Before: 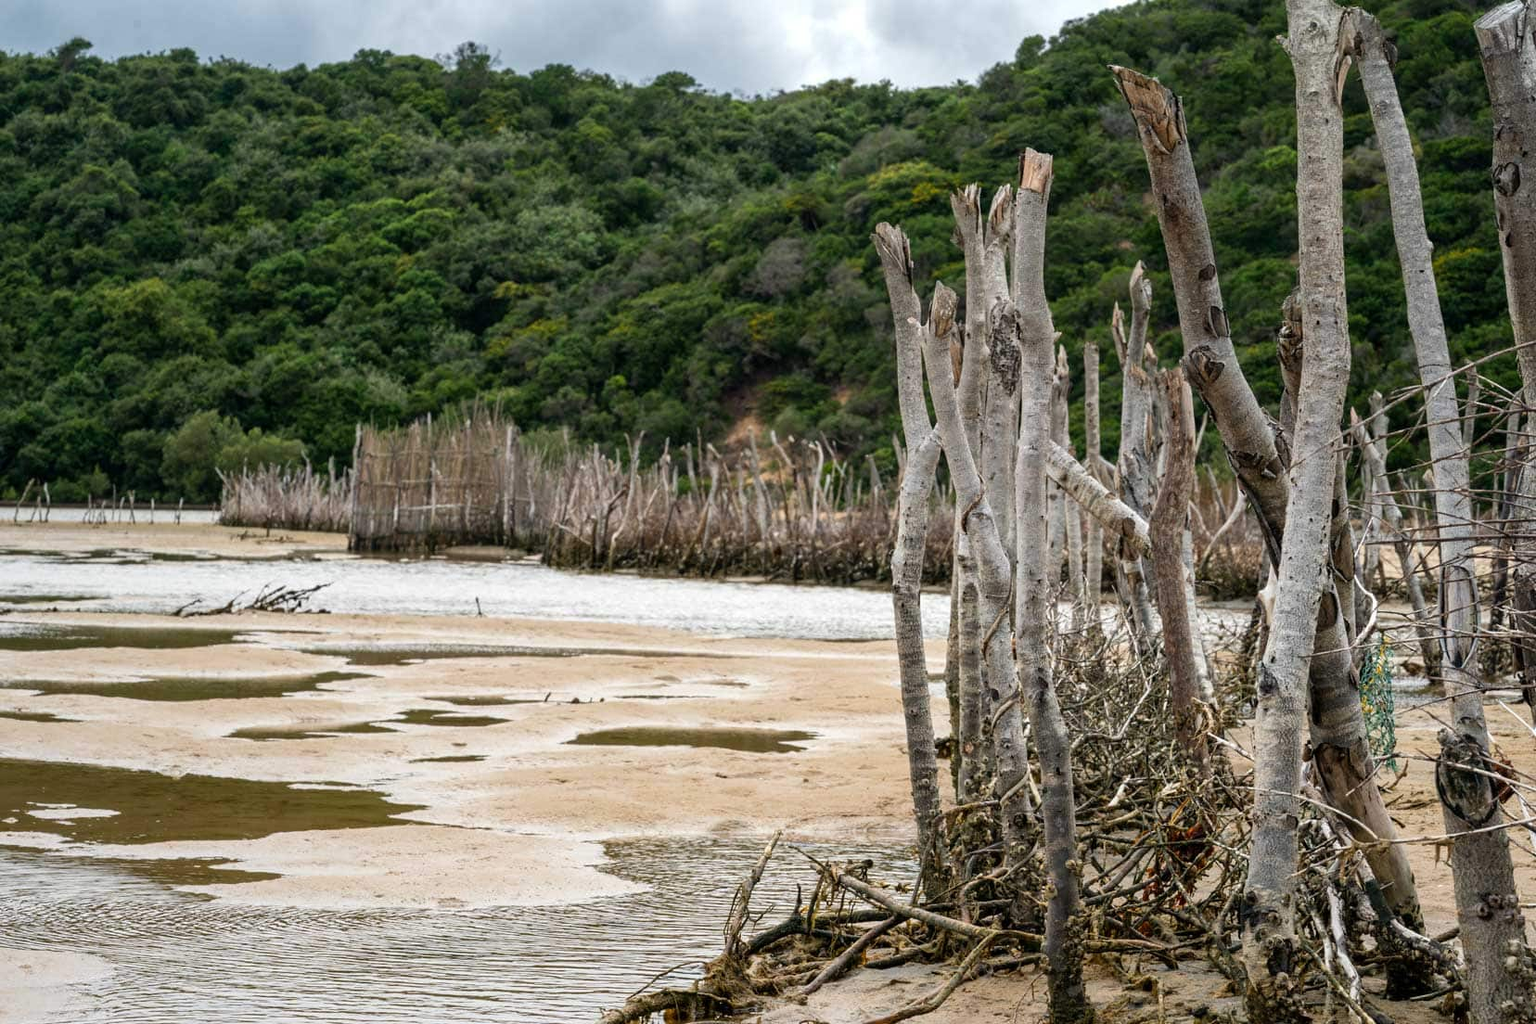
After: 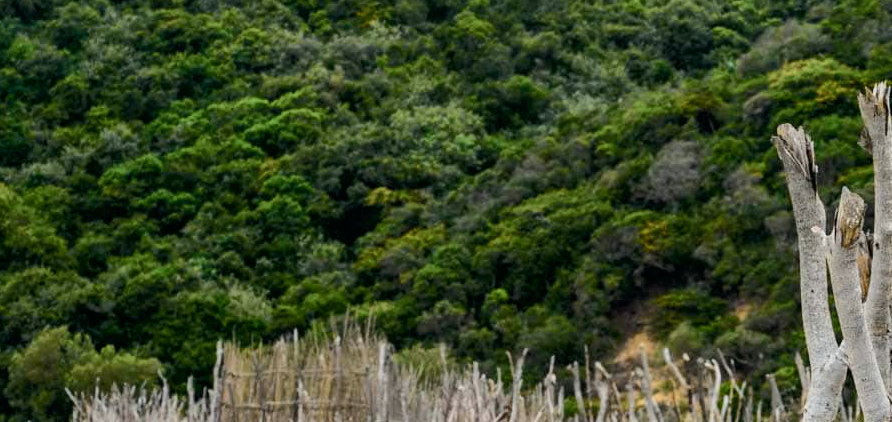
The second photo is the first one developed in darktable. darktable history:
tone curve: curves: ch0 [(0, 0) (0.037, 0.011) (0.131, 0.108) (0.279, 0.279) (0.476, 0.554) (0.617, 0.693) (0.704, 0.77) (0.813, 0.852) (0.916, 0.924) (1, 0.993)]; ch1 [(0, 0) (0.318, 0.278) (0.444, 0.427) (0.493, 0.492) (0.508, 0.502) (0.534, 0.529) (0.562, 0.563) (0.626, 0.662) (0.746, 0.764) (1, 1)]; ch2 [(0, 0) (0.316, 0.292) (0.381, 0.37) (0.423, 0.448) (0.476, 0.492) (0.502, 0.498) (0.522, 0.518) (0.533, 0.532) (0.586, 0.631) (0.634, 0.663) (0.7, 0.7) (0.861, 0.808) (1, 0.951)], color space Lab, independent channels, preserve colors none
crop: left 10.1%, top 10.58%, right 36.005%, bottom 51.158%
